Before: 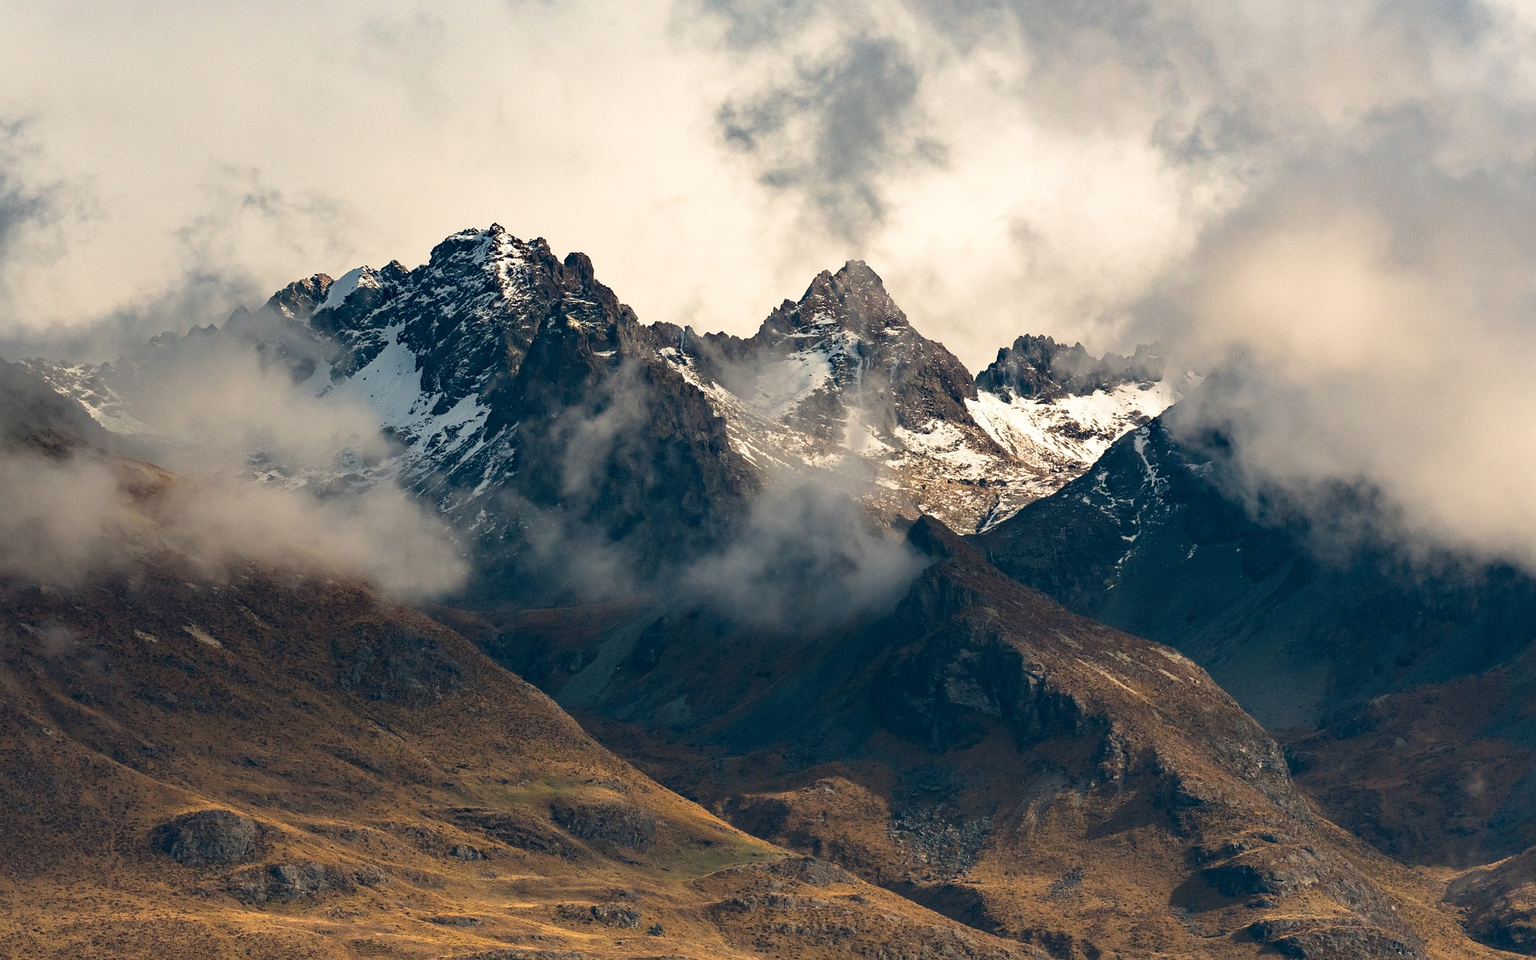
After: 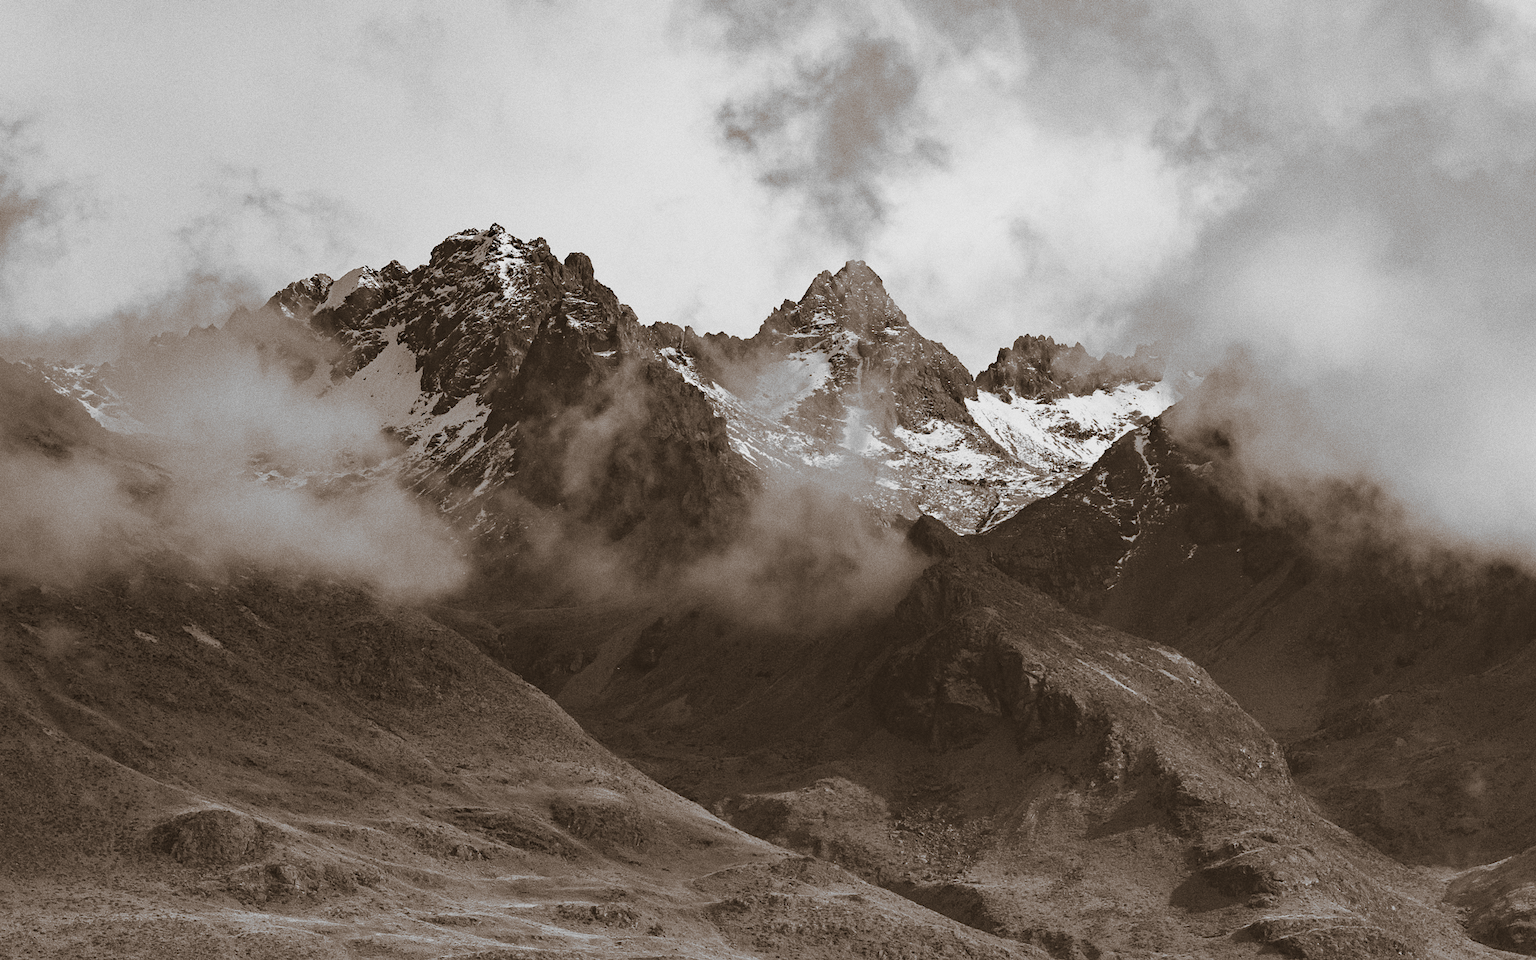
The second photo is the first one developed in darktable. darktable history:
grain: coarseness 0.47 ISO
monochrome: a 1.94, b -0.638
split-toning: shadows › hue 32.4°, shadows › saturation 0.51, highlights › hue 180°, highlights › saturation 0, balance -60.17, compress 55.19%
color balance: contrast -15%
